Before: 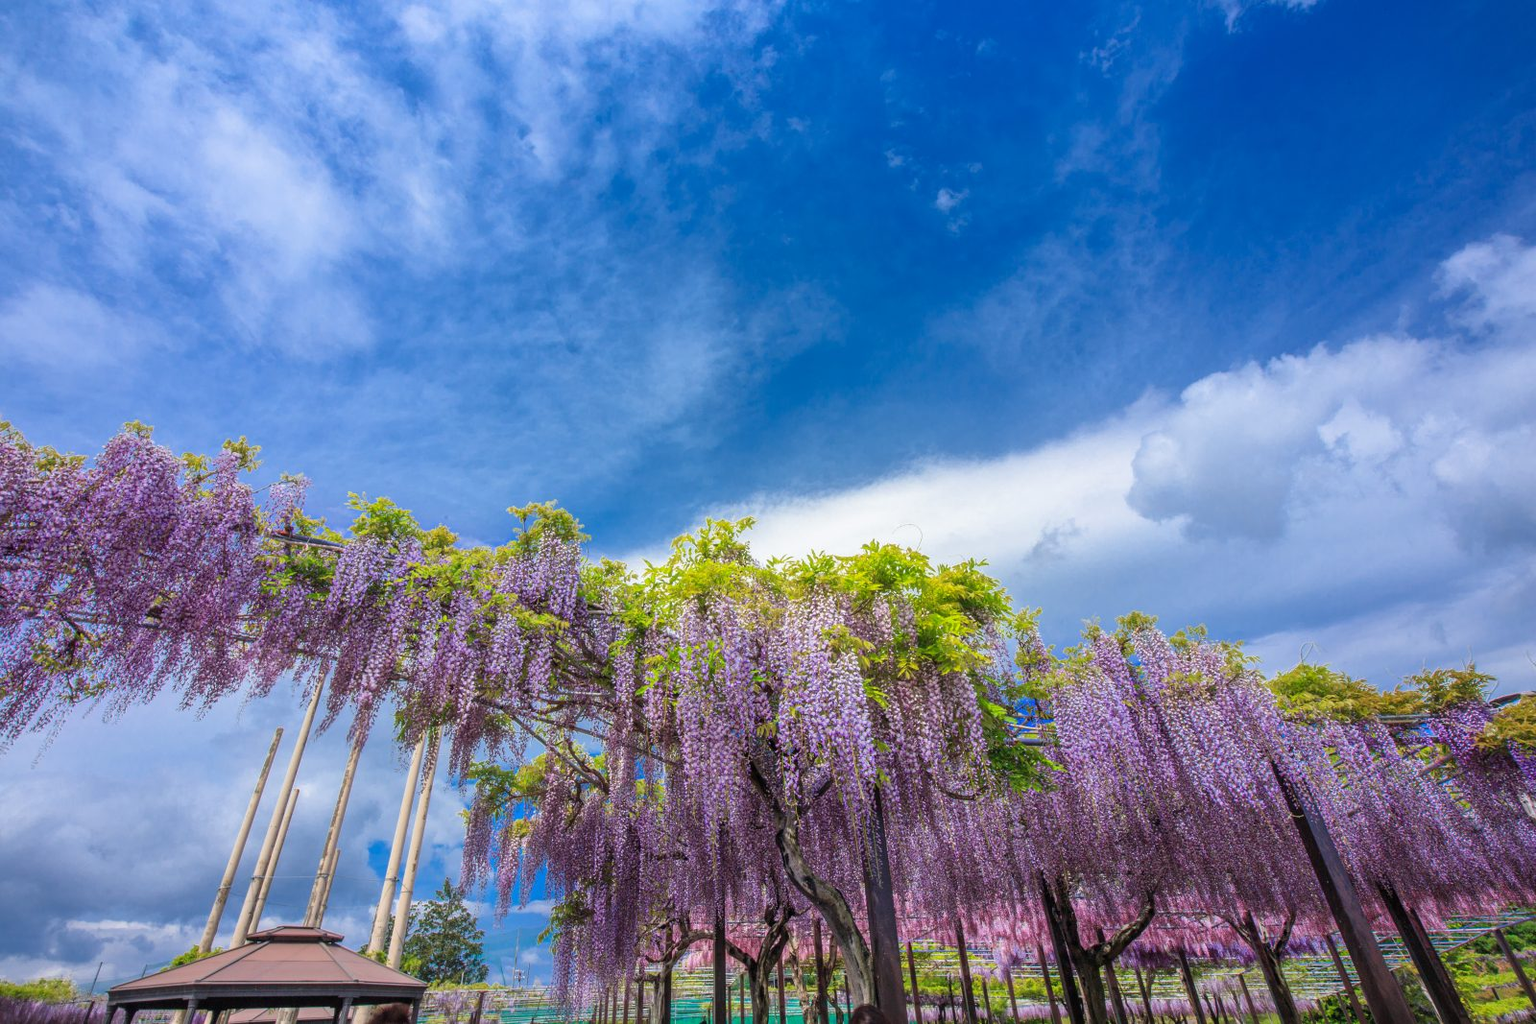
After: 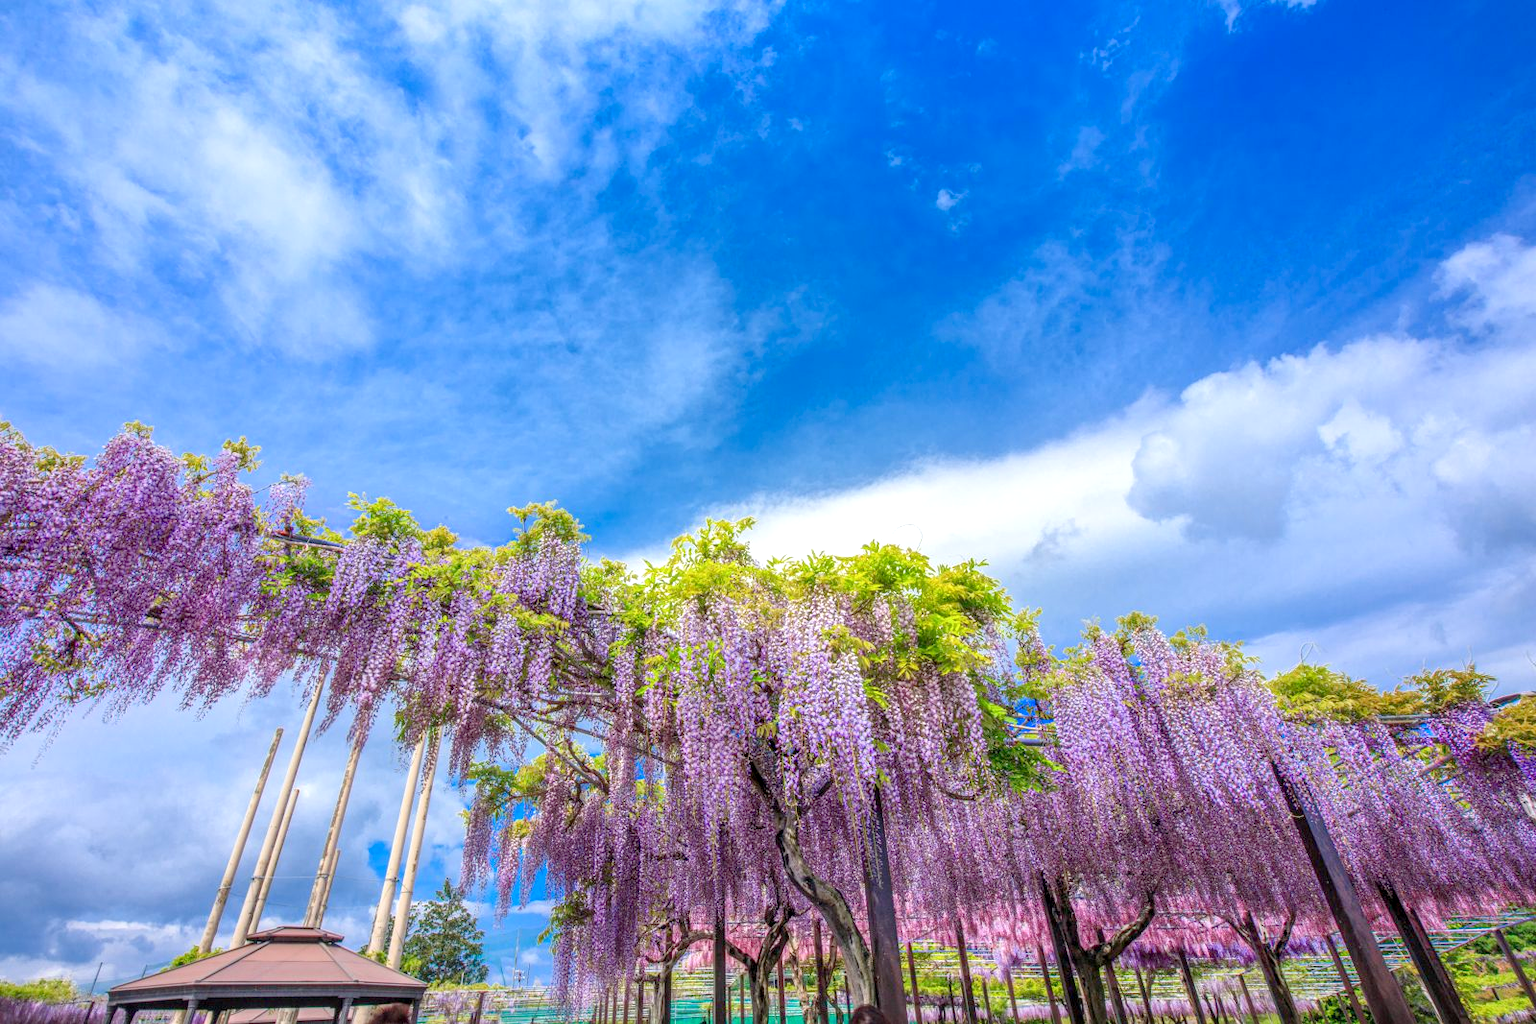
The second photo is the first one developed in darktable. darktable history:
levels: levels [0, 0.43, 0.984]
local contrast: highlights 36%, detail 134%
